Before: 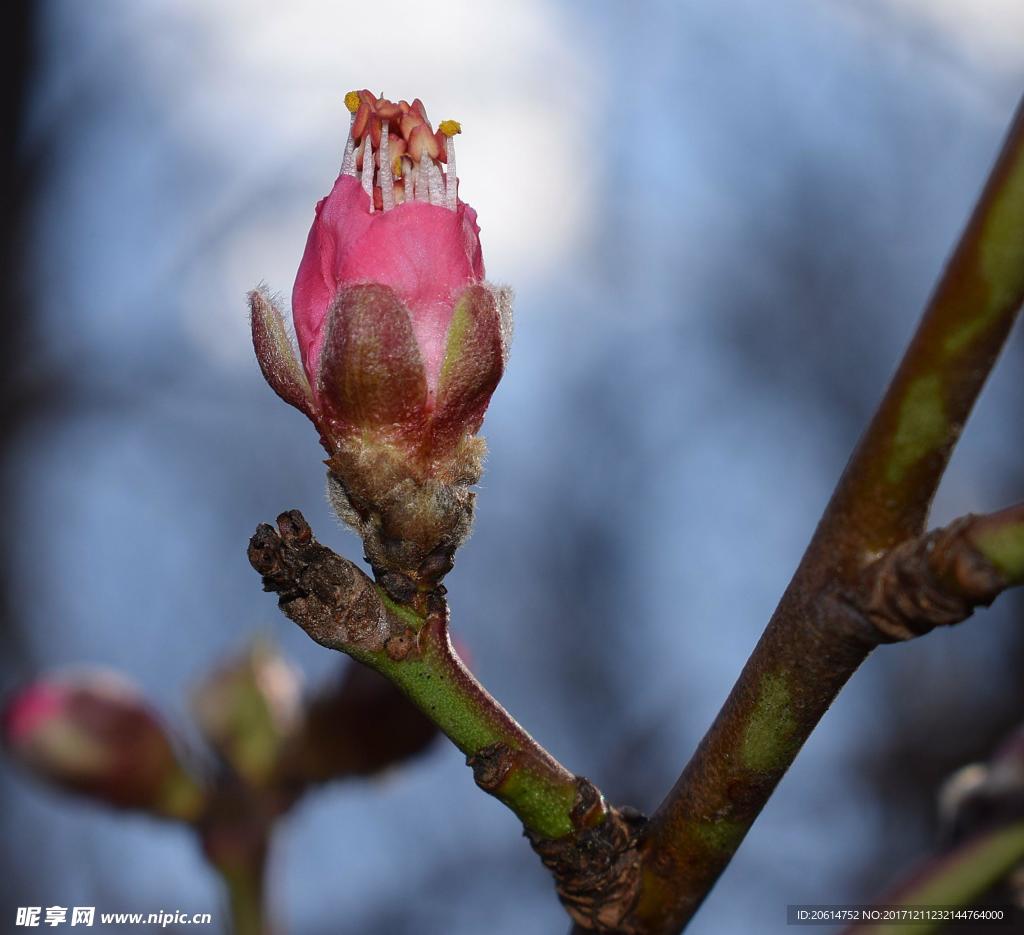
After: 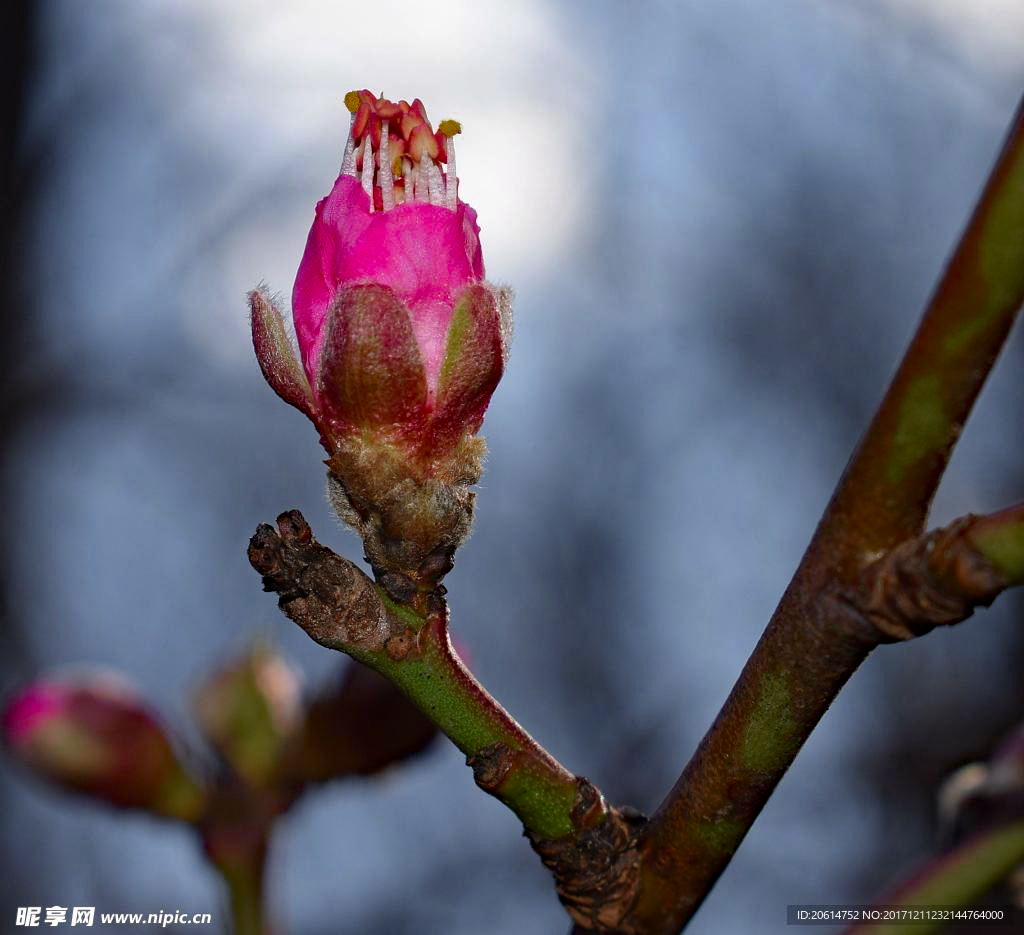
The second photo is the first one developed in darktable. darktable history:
color zones: curves: ch0 [(0, 0.48) (0.209, 0.398) (0.305, 0.332) (0.429, 0.493) (0.571, 0.5) (0.714, 0.5) (0.857, 0.5) (1, 0.48)]; ch1 [(0, 0.633) (0.143, 0.586) (0.286, 0.489) (0.429, 0.448) (0.571, 0.31) (0.714, 0.335) (0.857, 0.492) (1, 0.633)]; ch2 [(0, 0.448) (0.143, 0.498) (0.286, 0.5) (0.429, 0.5) (0.571, 0.5) (0.714, 0.5) (0.857, 0.5) (1, 0.448)]
haze removal: strength 0.304, distance 0.248, compatibility mode true, adaptive false
